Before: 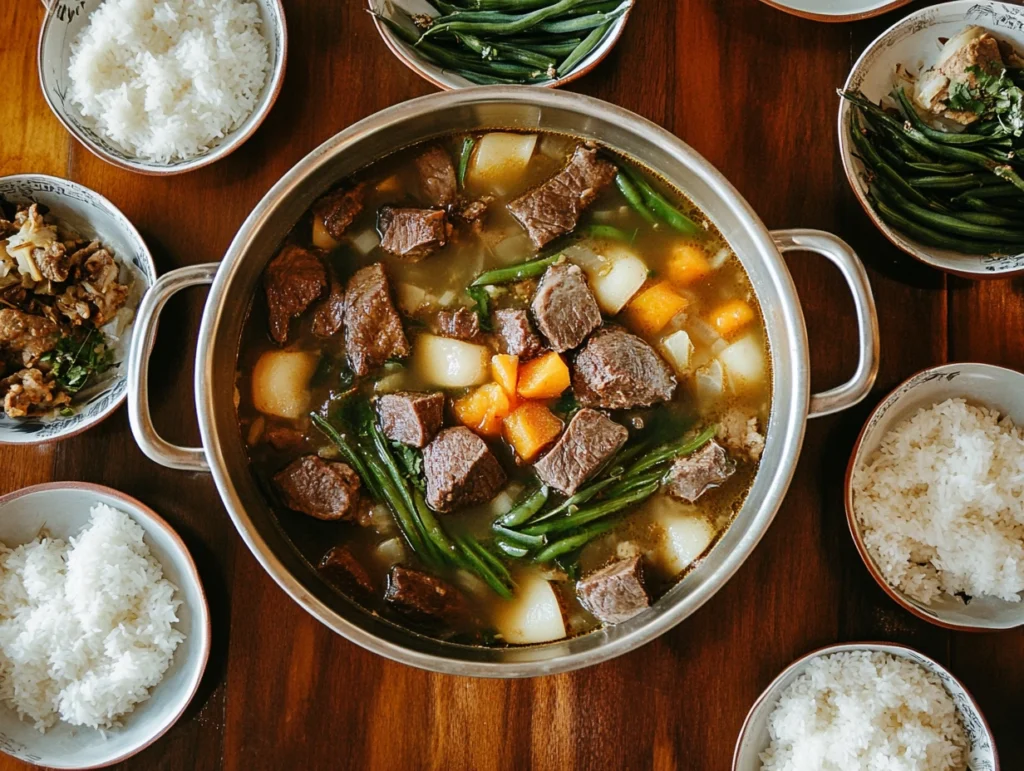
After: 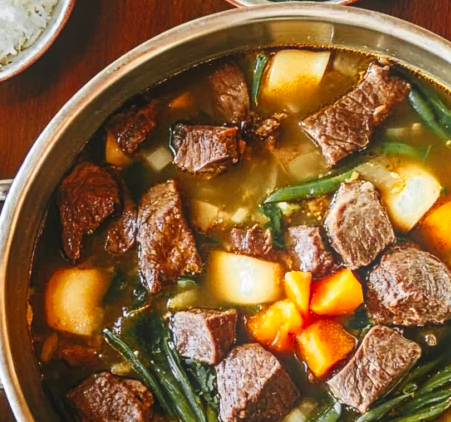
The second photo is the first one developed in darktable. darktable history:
local contrast: on, module defaults
contrast brightness saturation: contrast 0.24, brightness 0.26, saturation 0.39
crop: left 20.248%, top 10.86%, right 35.675%, bottom 34.321%
color zones: curves: ch0 [(0.035, 0.242) (0.25, 0.5) (0.384, 0.214) (0.488, 0.255) (0.75, 0.5)]; ch1 [(0.063, 0.379) (0.25, 0.5) (0.354, 0.201) (0.489, 0.085) (0.729, 0.271)]; ch2 [(0.25, 0.5) (0.38, 0.517) (0.442, 0.51) (0.735, 0.456)]
bloom: size 16%, threshold 98%, strength 20%
